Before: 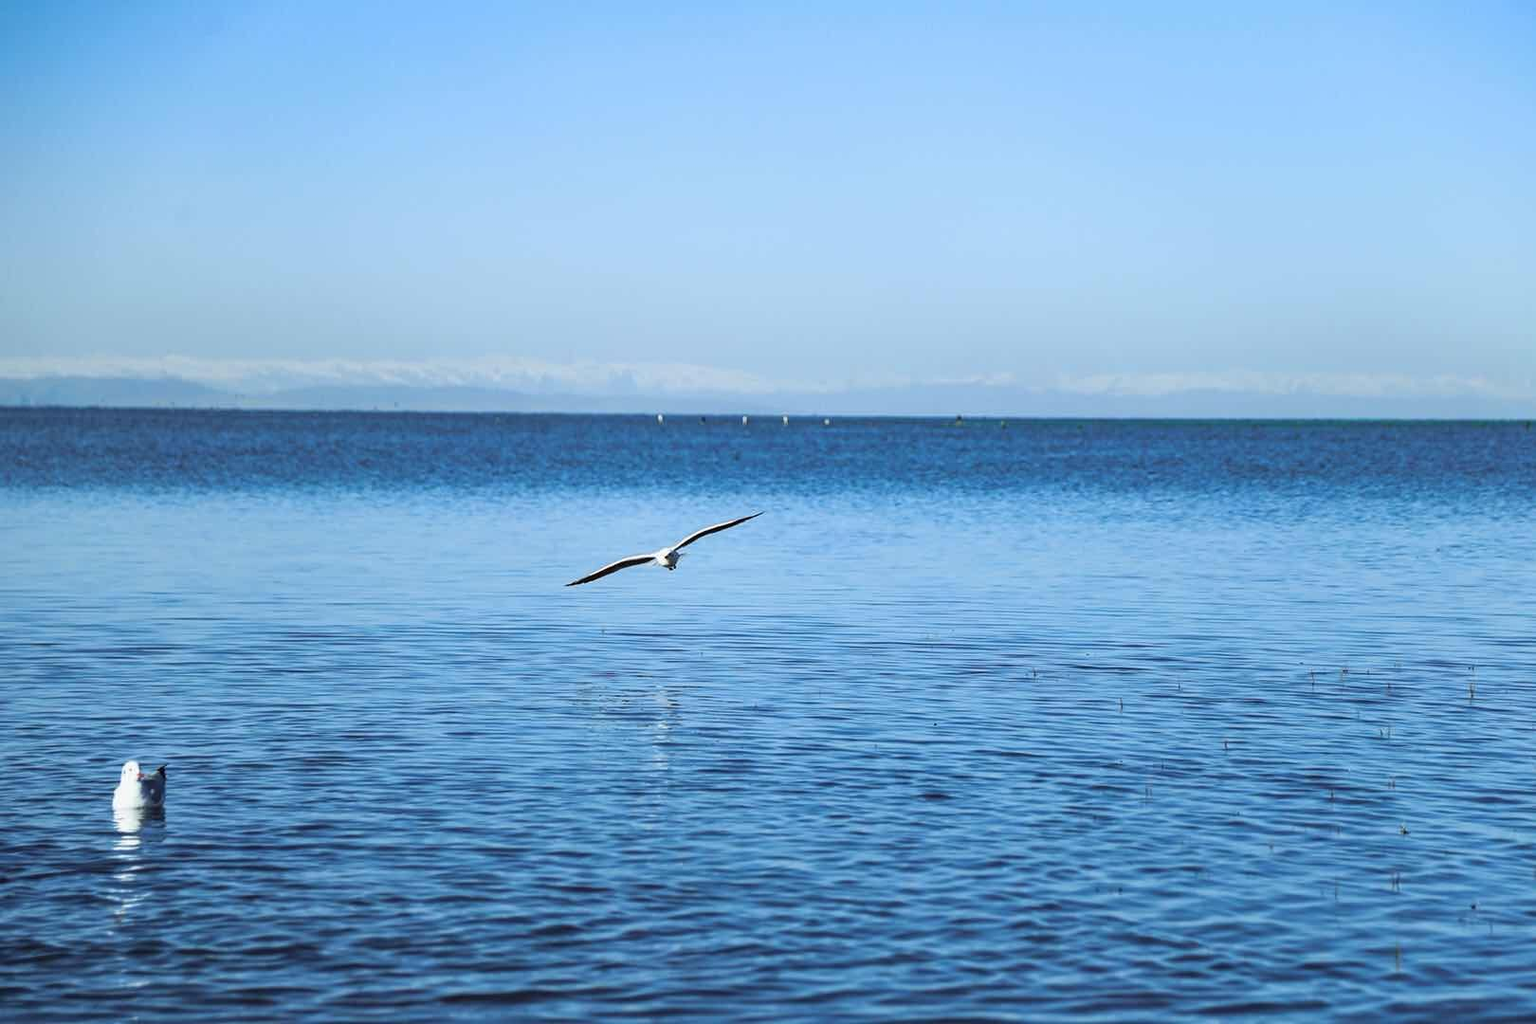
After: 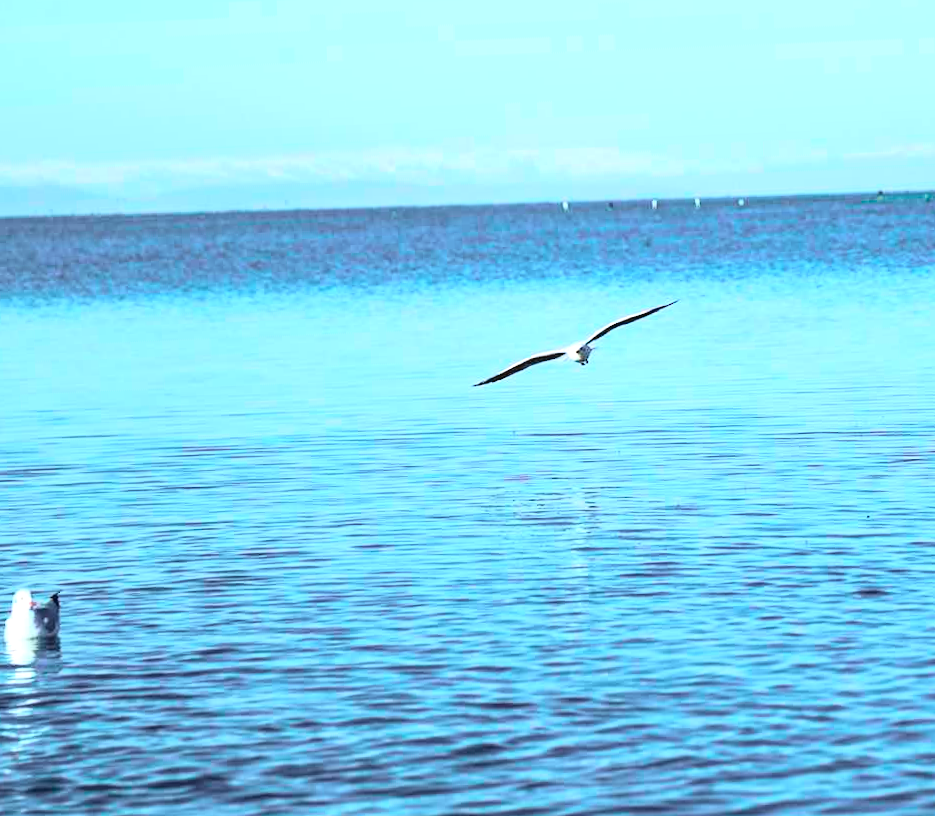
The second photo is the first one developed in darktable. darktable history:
crop: left 8.966%, top 23.852%, right 34.699%, bottom 4.703%
tone curve: curves: ch0 [(0, 0.022) (0.114, 0.088) (0.282, 0.316) (0.446, 0.511) (0.613, 0.693) (0.786, 0.843) (0.999, 0.949)]; ch1 [(0, 0) (0.395, 0.343) (0.463, 0.427) (0.486, 0.474) (0.503, 0.5) (0.535, 0.522) (0.555, 0.566) (0.594, 0.614) (0.755, 0.793) (1, 1)]; ch2 [(0, 0) (0.369, 0.388) (0.449, 0.431) (0.501, 0.5) (0.528, 0.517) (0.561, 0.59) (0.612, 0.646) (0.697, 0.721) (1, 1)], color space Lab, independent channels, preserve colors none
exposure: black level correction -0.001, exposure 0.9 EV, compensate exposure bias true, compensate highlight preservation false
rotate and perspective: rotation -2.29°, automatic cropping off
